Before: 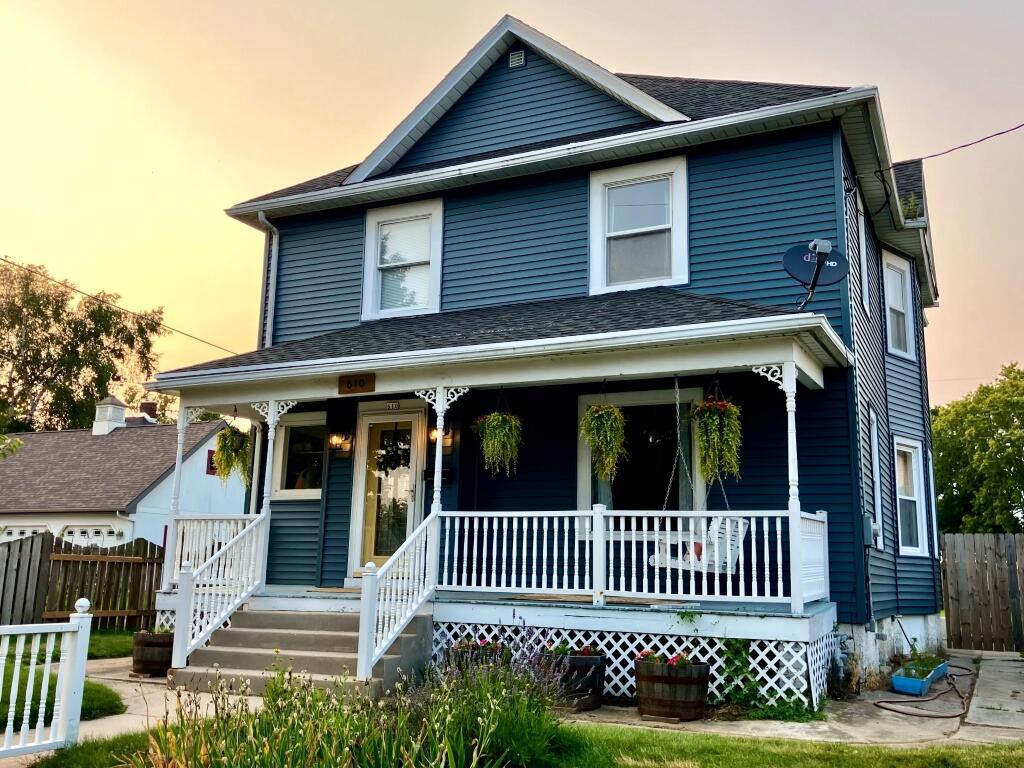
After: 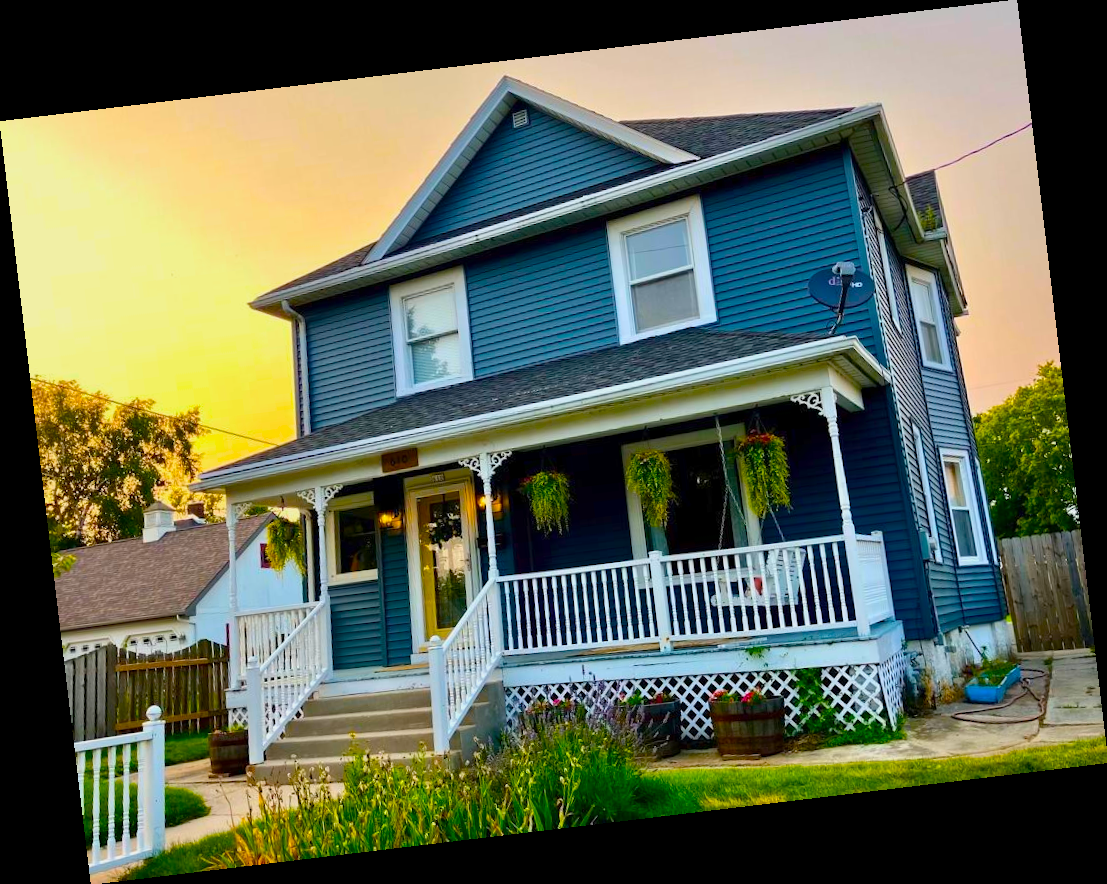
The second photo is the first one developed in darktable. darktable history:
color balance: input saturation 134.34%, contrast -10.04%, contrast fulcrum 19.67%, output saturation 133.51%
rotate and perspective: rotation -6.83°, automatic cropping off
